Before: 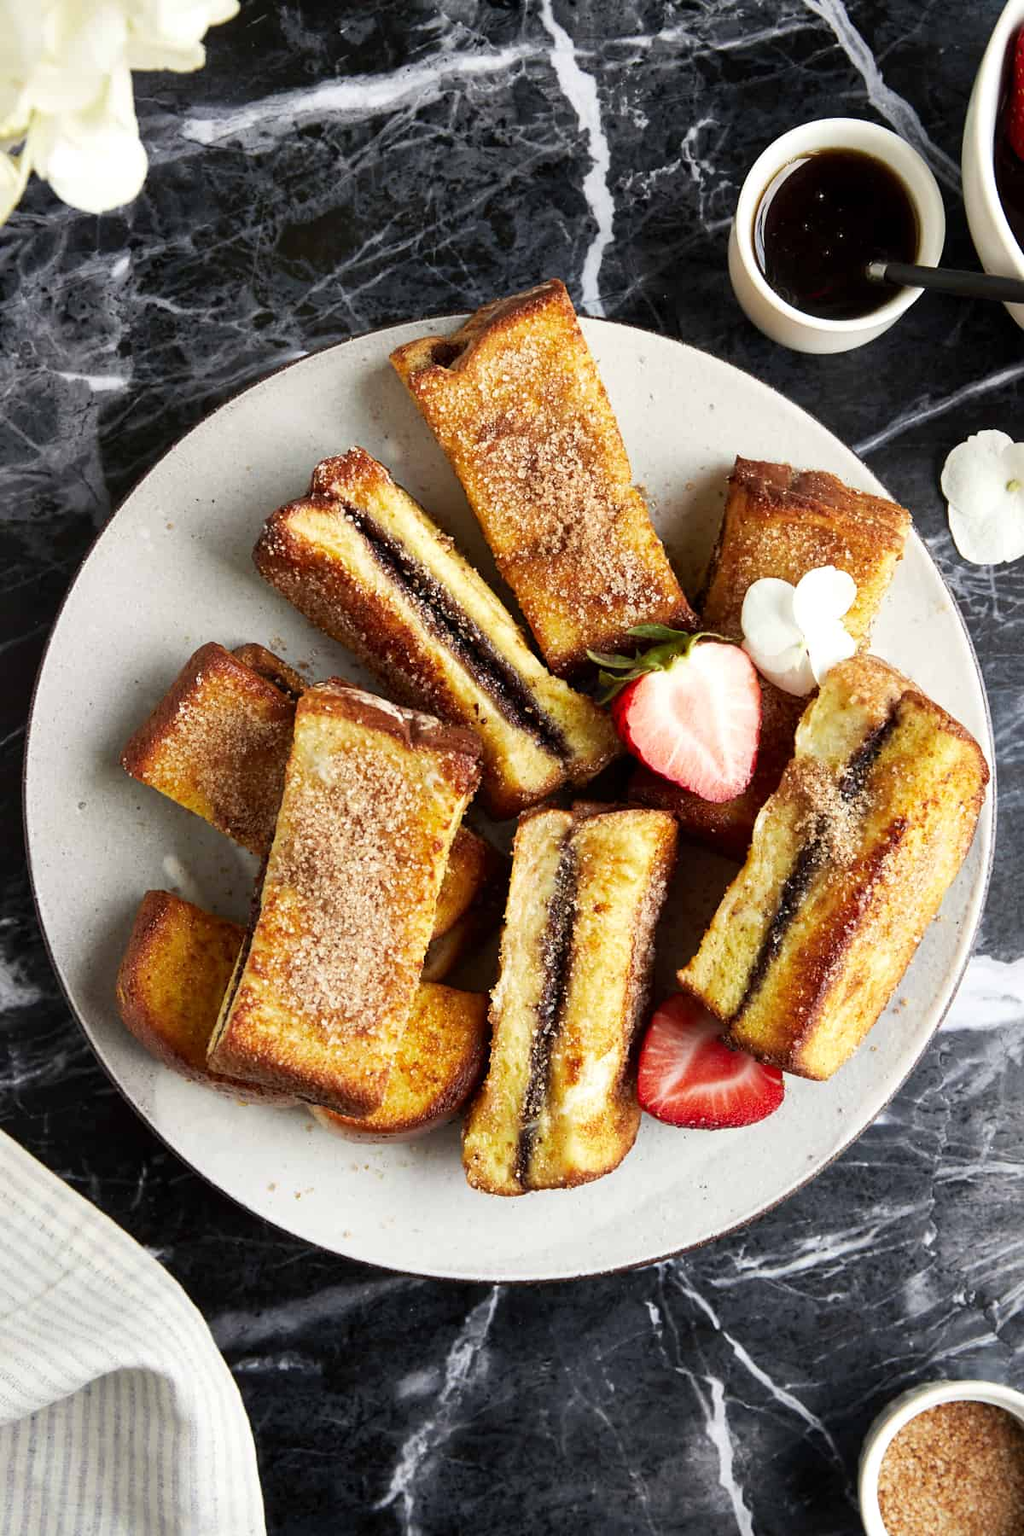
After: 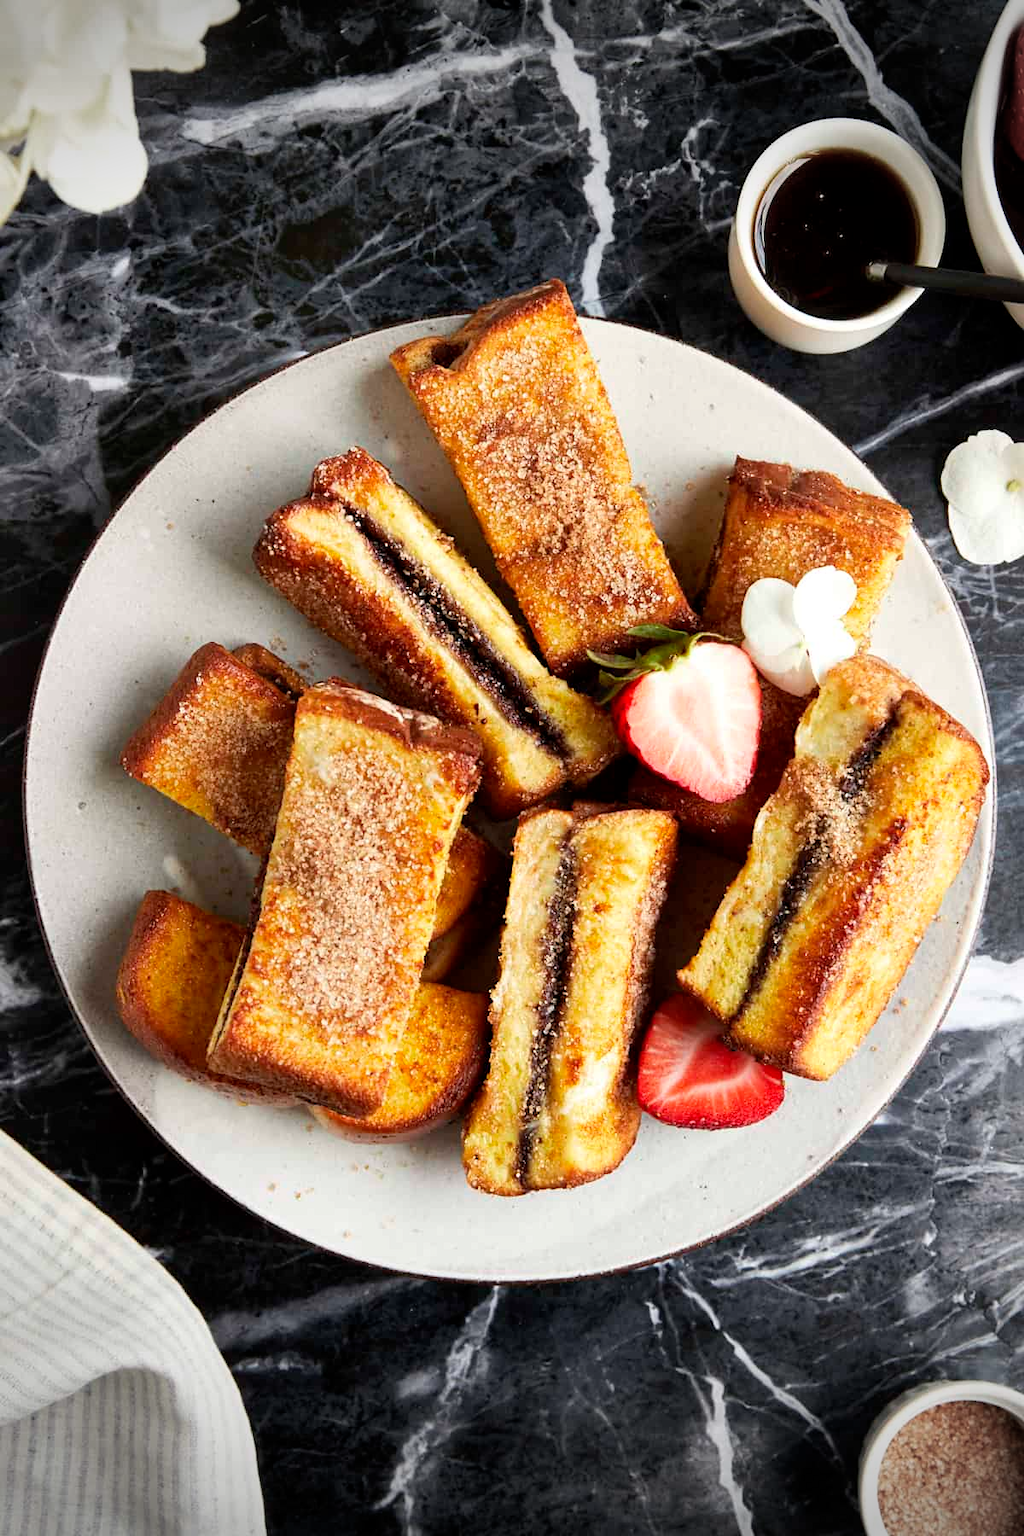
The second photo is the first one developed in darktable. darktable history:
vignetting: fall-off start 100.51%, width/height ratio 1.31
